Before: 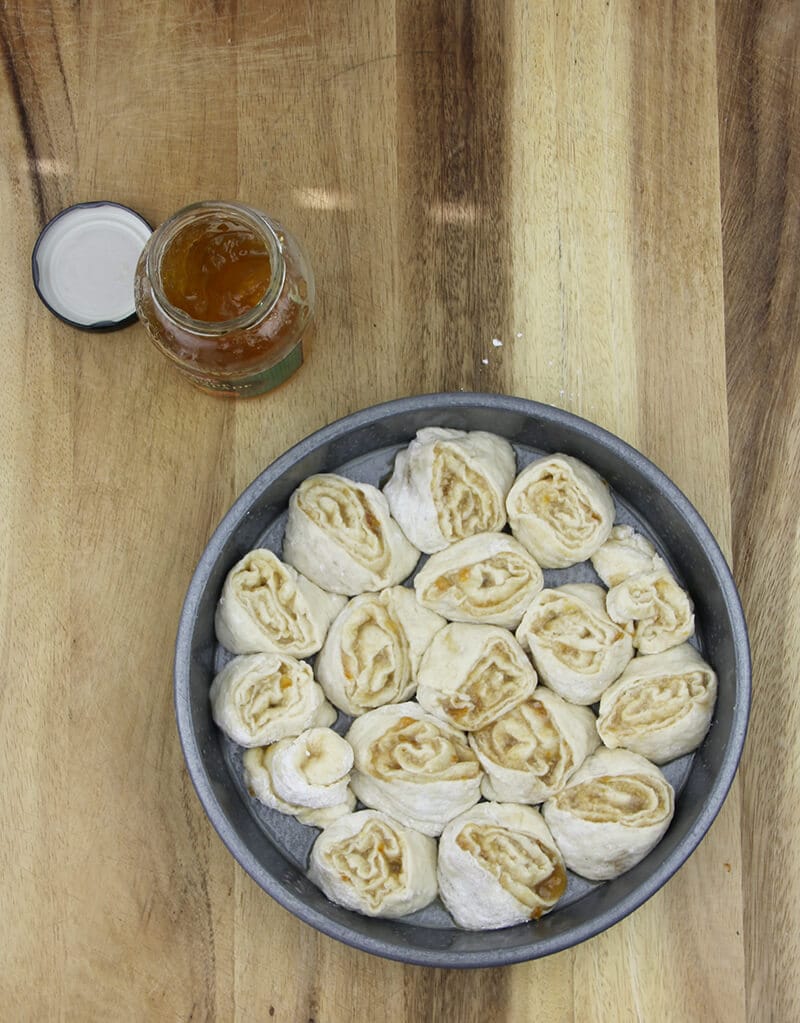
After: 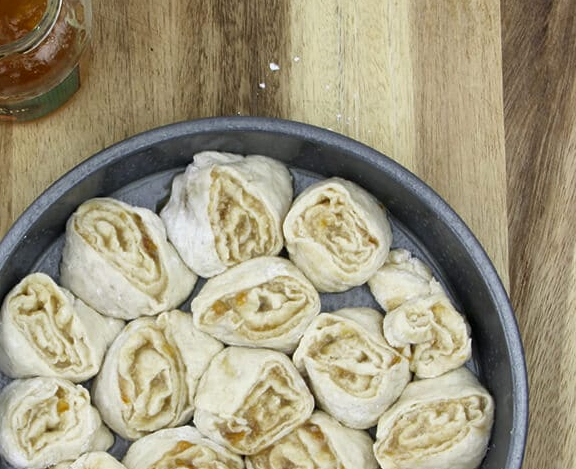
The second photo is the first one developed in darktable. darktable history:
local contrast: mode bilateral grid, contrast 20, coarseness 50, detail 144%, midtone range 0.2
exposure: compensate highlight preservation false
crop and rotate: left 27.938%, top 27.046%, bottom 27.046%
